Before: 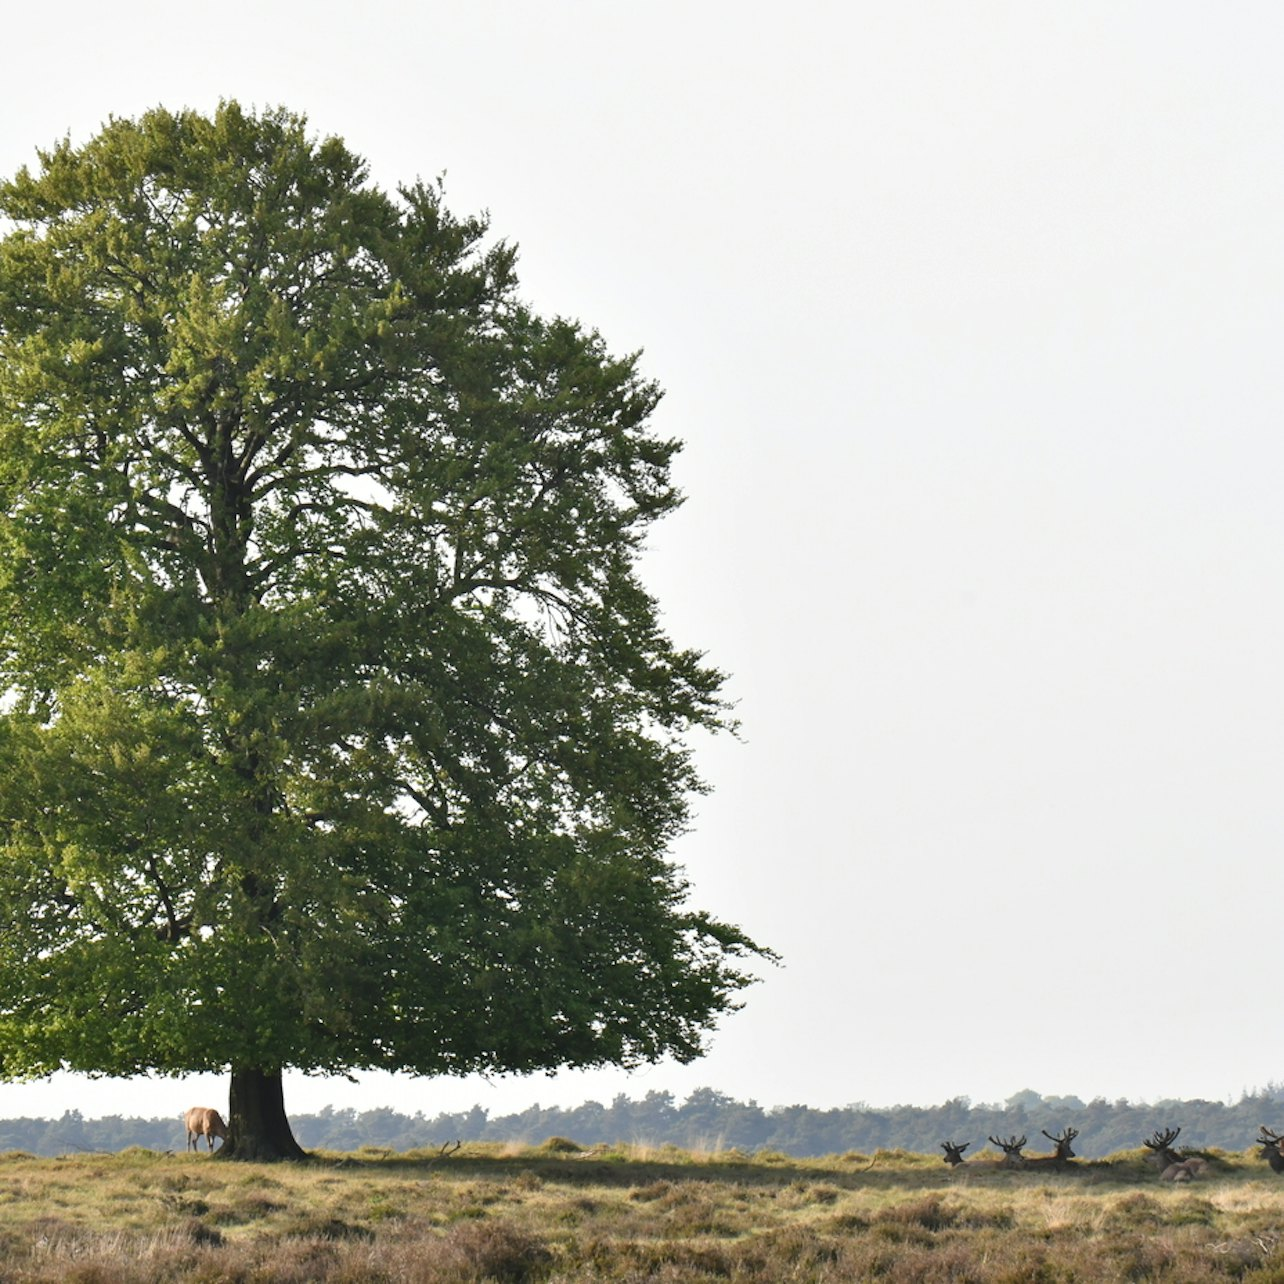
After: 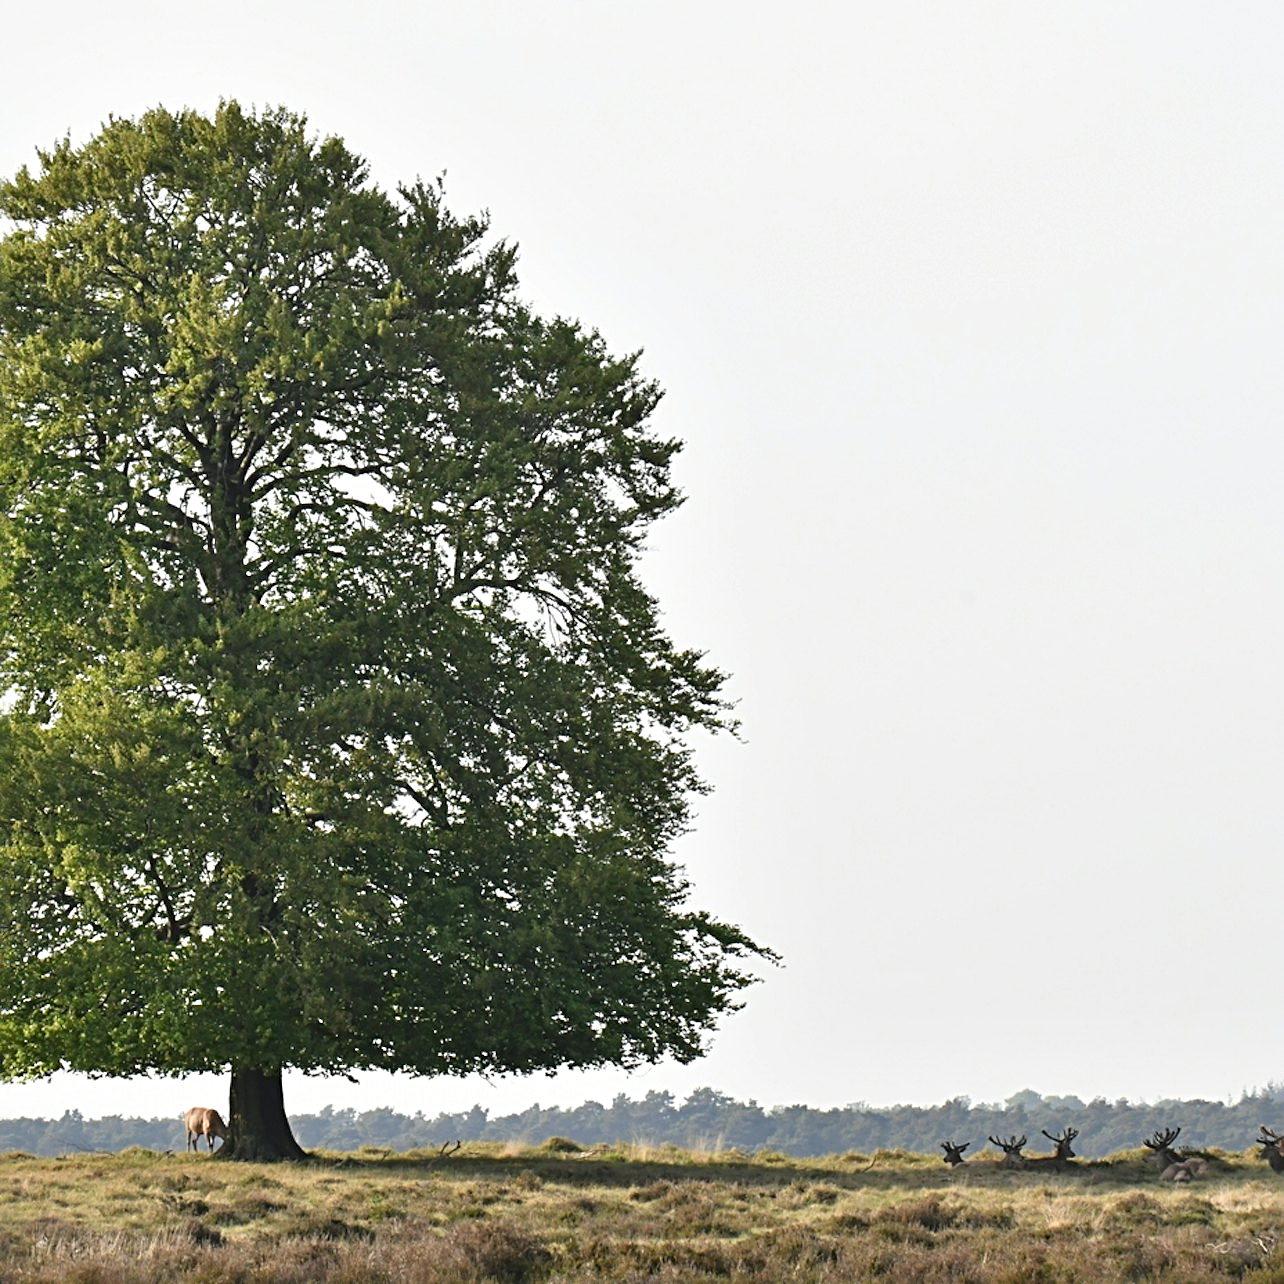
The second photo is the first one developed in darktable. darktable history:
sharpen: radius 3.997
